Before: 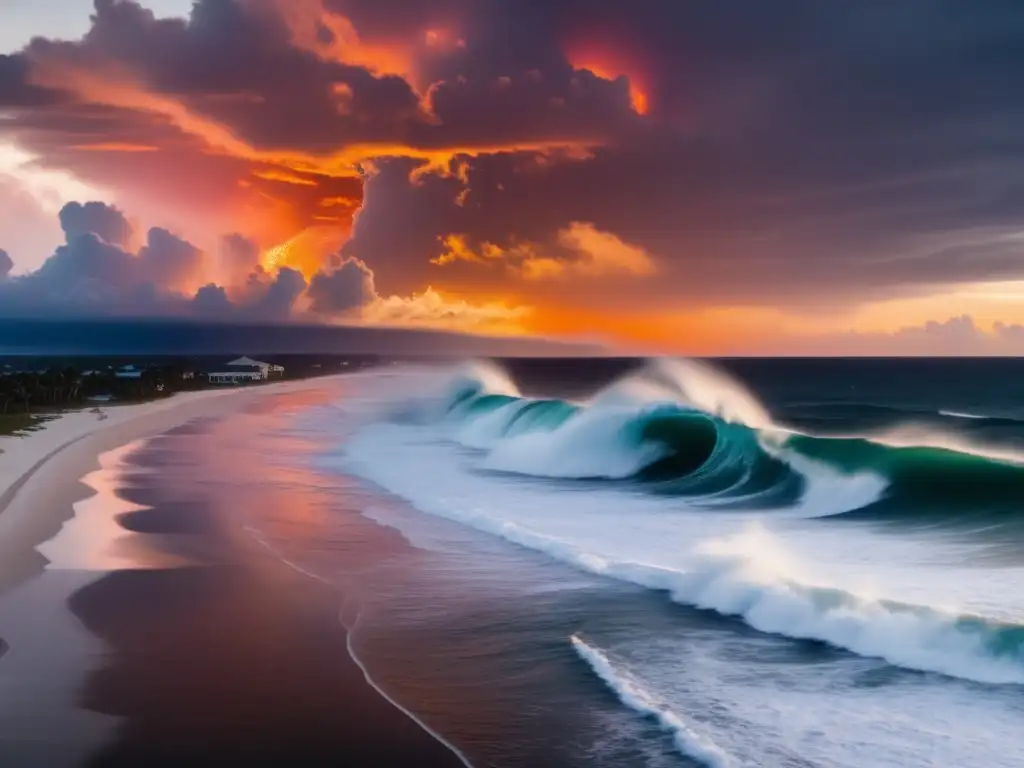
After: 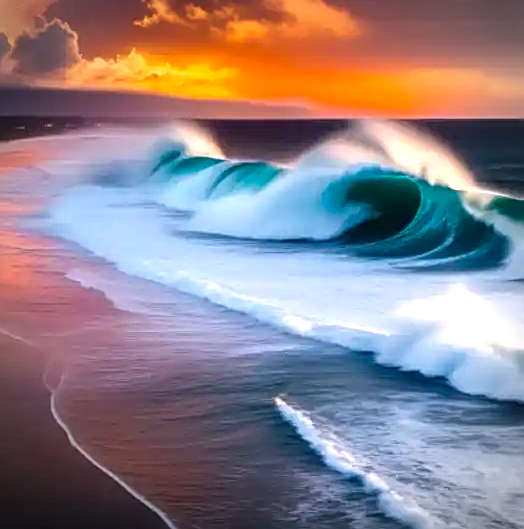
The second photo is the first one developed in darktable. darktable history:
color balance rgb: perceptual saturation grading › global saturation 29.999%, global vibrance 20%
exposure: black level correction 0, exposure 0.596 EV, compensate highlight preservation false
crop and rotate: left 28.929%, top 31.063%, right 19.848%
local contrast: detail 130%
sharpen: amount 0.499
vignetting: unbound false
shadows and highlights: shadows 48.16, highlights -42.78, soften with gaussian
